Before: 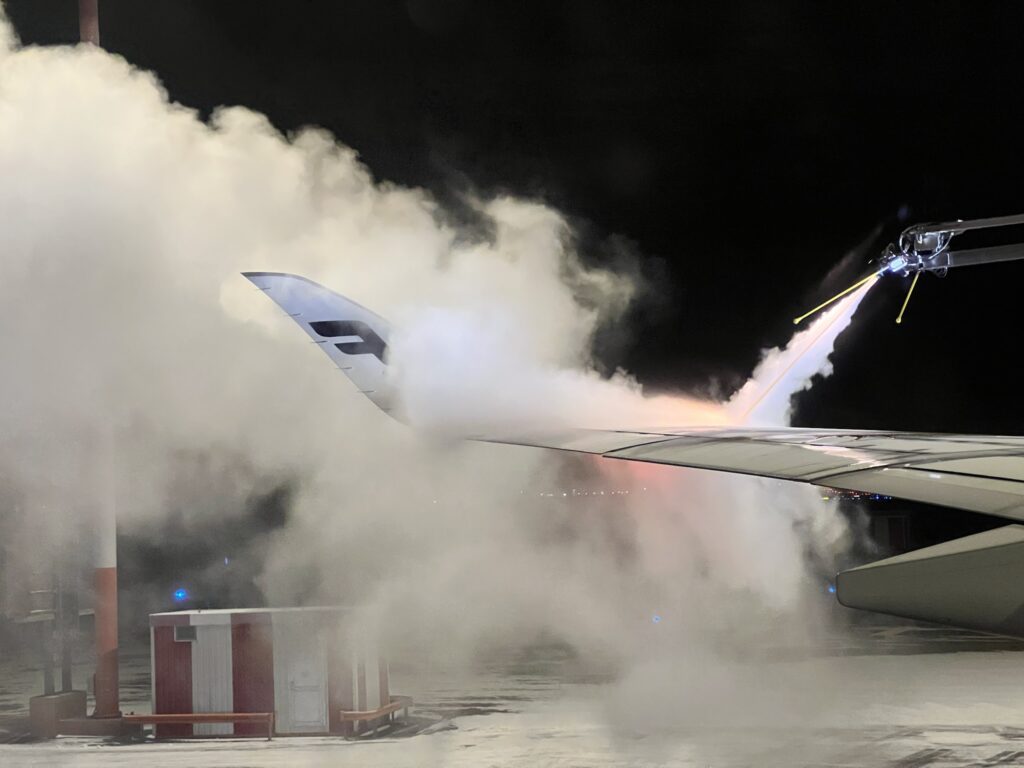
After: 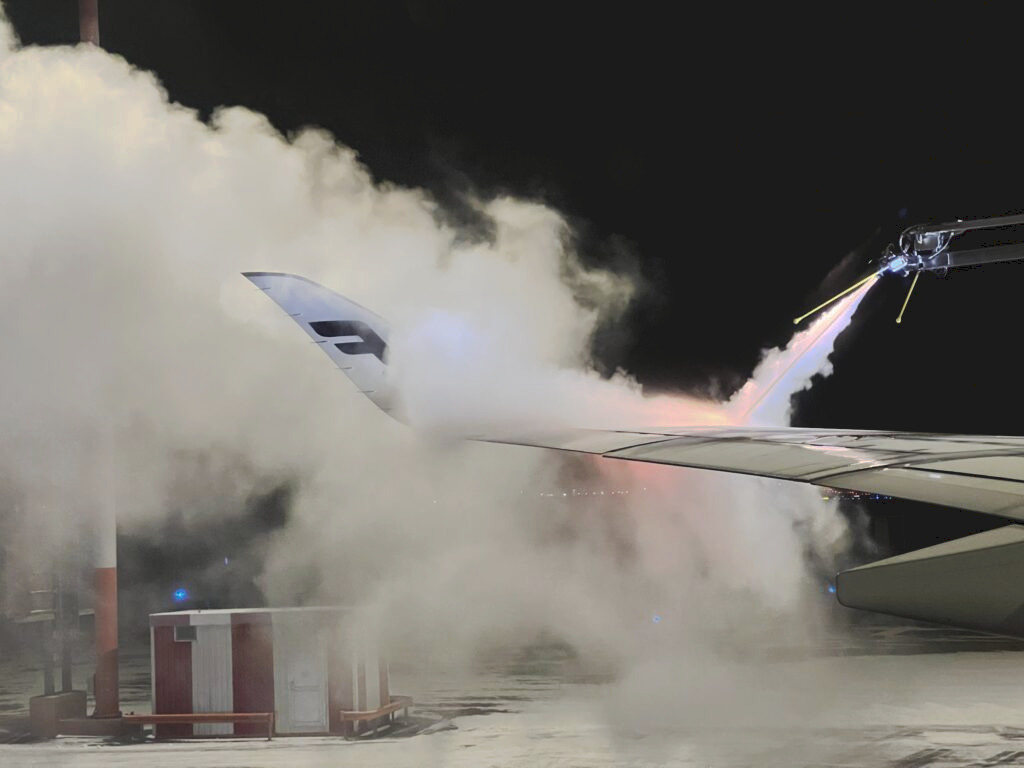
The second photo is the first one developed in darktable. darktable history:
tone curve: curves: ch0 [(0, 0) (0.003, 0.096) (0.011, 0.096) (0.025, 0.098) (0.044, 0.099) (0.069, 0.106) (0.1, 0.128) (0.136, 0.153) (0.177, 0.186) (0.224, 0.218) (0.277, 0.265) (0.335, 0.316) (0.399, 0.374) (0.468, 0.445) (0.543, 0.526) (0.623, 0.605) (0.709, 0.681) (0.801, 0.758) (0.898, 0.819) (1, 1)], preserve colors none
